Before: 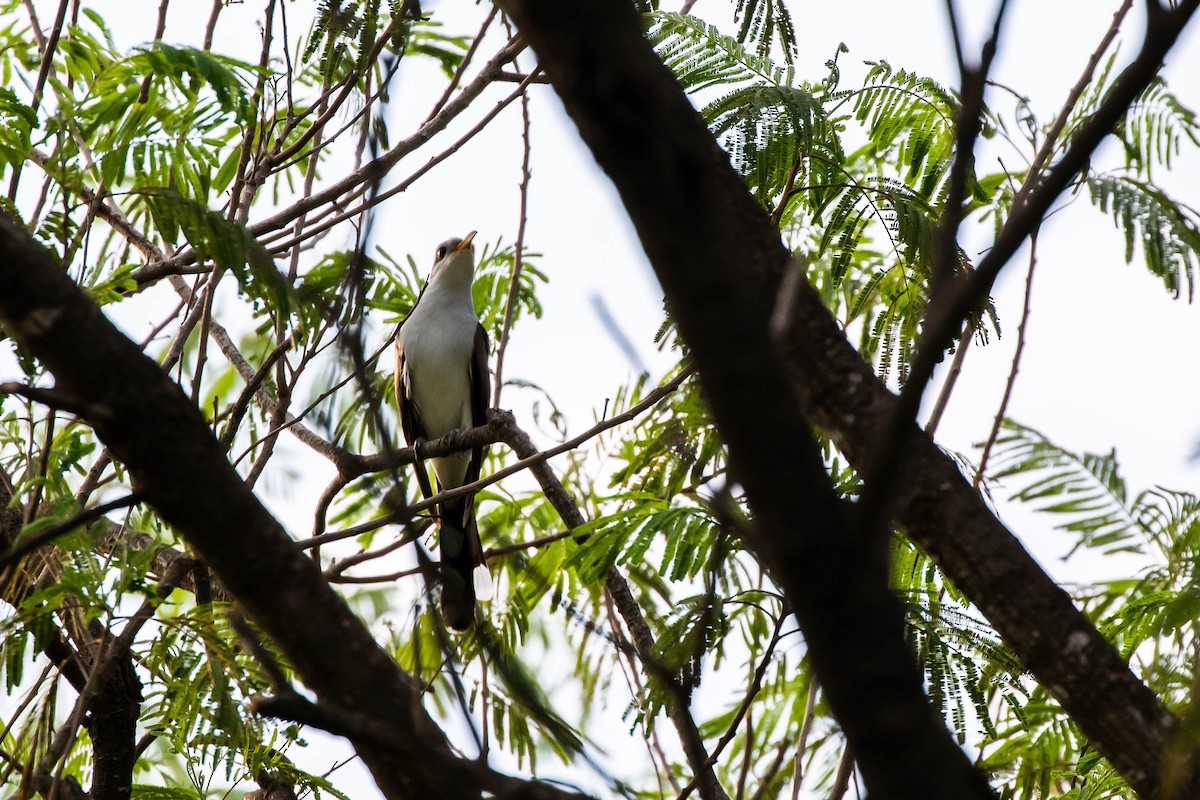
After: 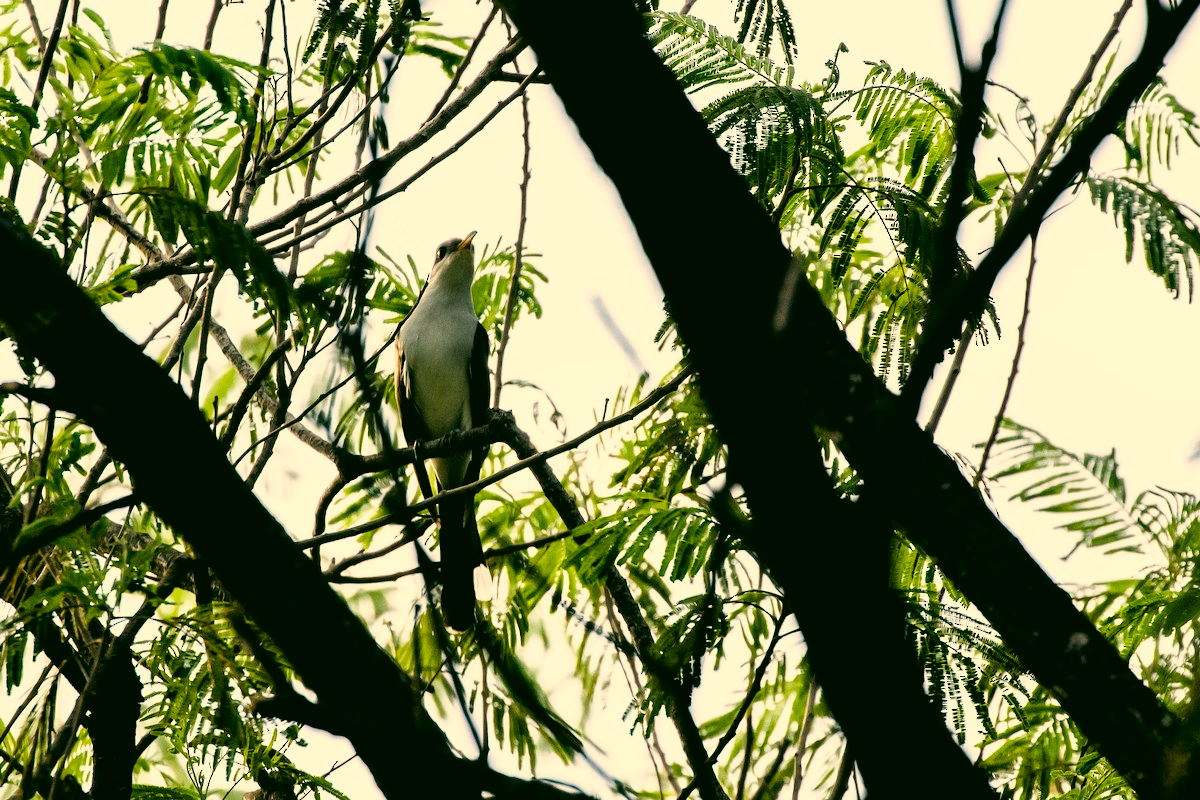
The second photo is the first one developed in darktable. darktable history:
color correction: highlights a* 4.67, highlights b* 24.14, shadows a* -16.15, shadows b* 3.73
color balance rgb: perceptual saturation grading › global saturation 0.19%, perceptual saturation grading › highlights -14.556%, perceptual saturation grading › shadows 25.338%
filmic rgb: black relative exposure -8.73 EV, white relative exposure 2.66 EV, threshold 5.97 EV, target black luminance 0%, target white luminance 99.982%, hardness 6.26, latitude 75.61%, contrast 1.324, highlights saturation mix -4.65%, iterations of high-quality reconstruction 0, enable highlight reconstruction true
